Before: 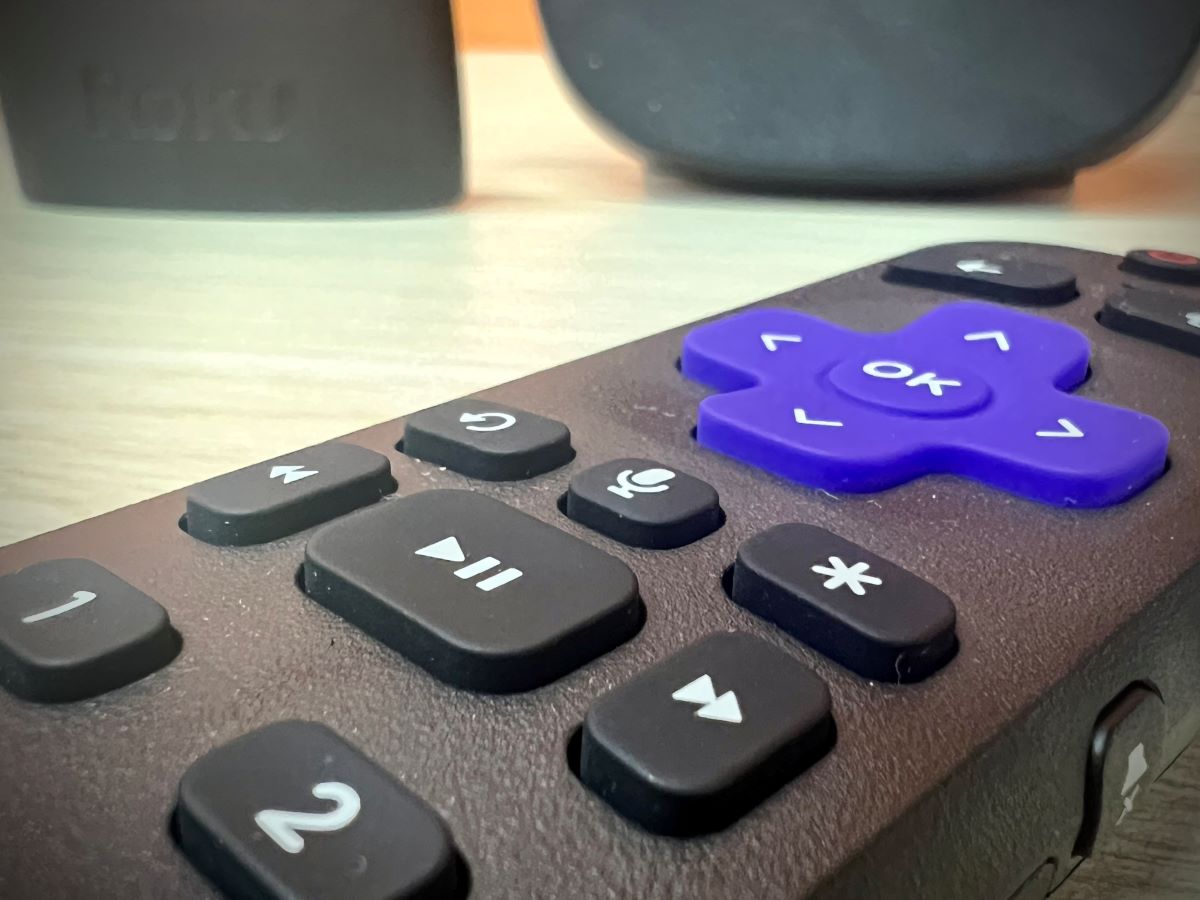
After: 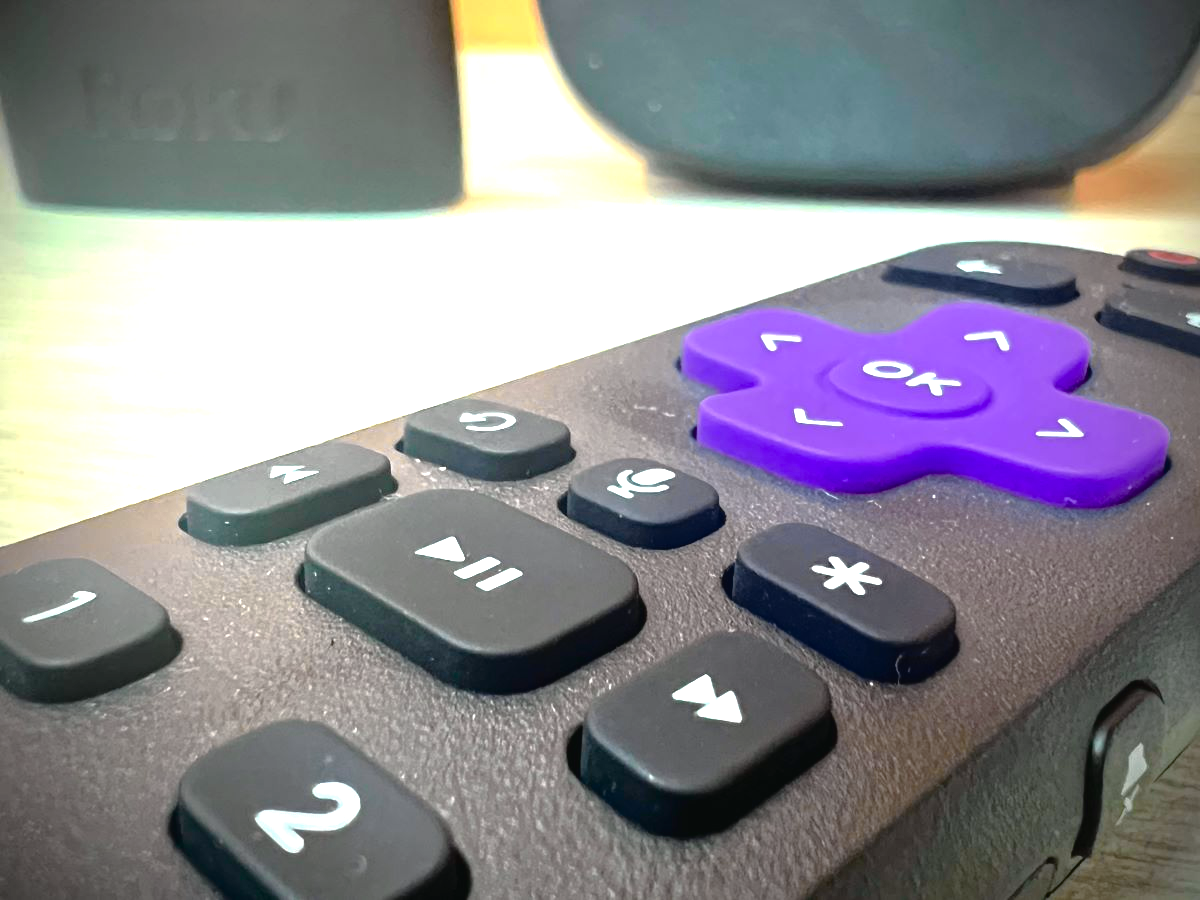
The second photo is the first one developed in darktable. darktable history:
tone curve: curves: ch0 [(0, 0.022) (0.114, 0.088) (0.282, 0.316) (0.446, 0.511) (0.613, 0.693) (0.786, 0.843) (0.999, 0.949)]; ch1 [(0, 0) (0.395, 0.343) (0.463, 0.427) (0.486, 0.474) (0.503, 0.5) (0.535, 0.522) (0.555, 0.546) (0.594, 0.614) (0.755, 0.793) (1, 1)]; ch2 [(0, 0) (0.369, 0.388) (0.449, 0.431) (0.501, 0.5) (0.528, 0.517) (0.561, 0.59) (0.612, 0.646) (0.697, 0.721) (1, 1)], color space Lab, independent channels, preserve colors none
exposure: black level correction 0, exposure 1.173 EV, compensate exposure bias true, compensate highlight preservation false
base curve: curves: ch0 [(0, 0) (0.841, 0.609) (1, 1)]
